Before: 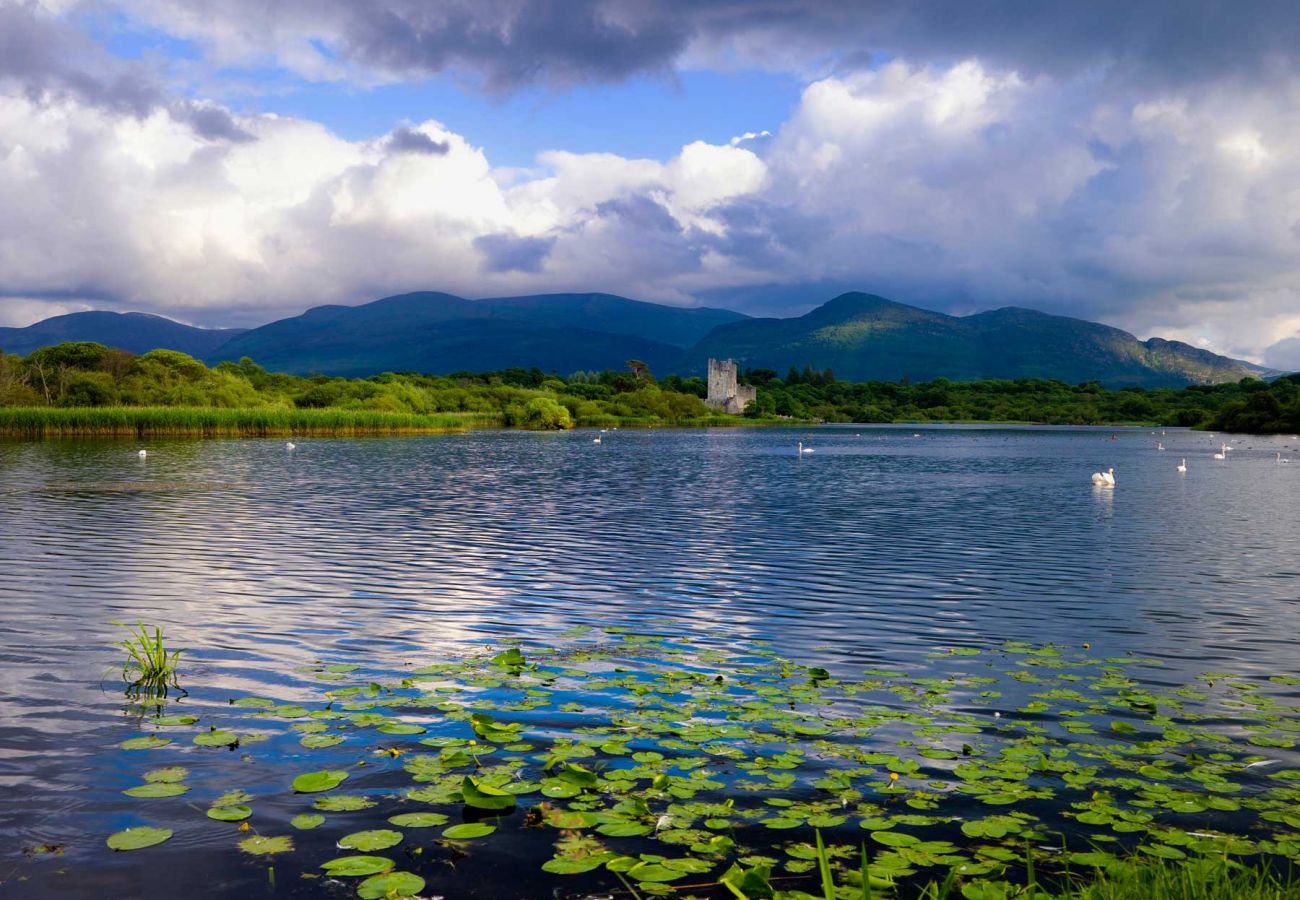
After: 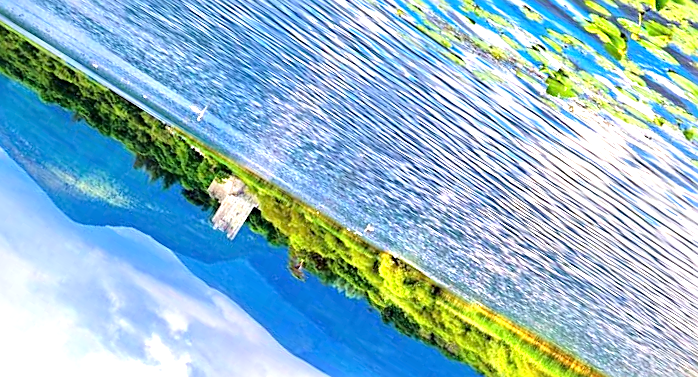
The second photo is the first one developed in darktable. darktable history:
exposure: black level correction 0, exposure 1.293 EV, compensate highlight preservation false
crop and rotate: angle 148.4°, left 9.18%, top 15.56%, right 4.402%, bottom 17.052%
tone equalizer: -7 EV 0.147 EV, -6 EV 0.567 EV, -5 EV 1.14 EV, -4 EV 1.35 EV, -3 EV 1.13 EV, -2 EV 0.6 EV, -1 EV 0.154 EV, smoothing diameter 2.18%, edges refinement/feathering 15.68, mask exposure compensation -1.57 EV, filter diffusion 5
sharpen: on, module defaults
